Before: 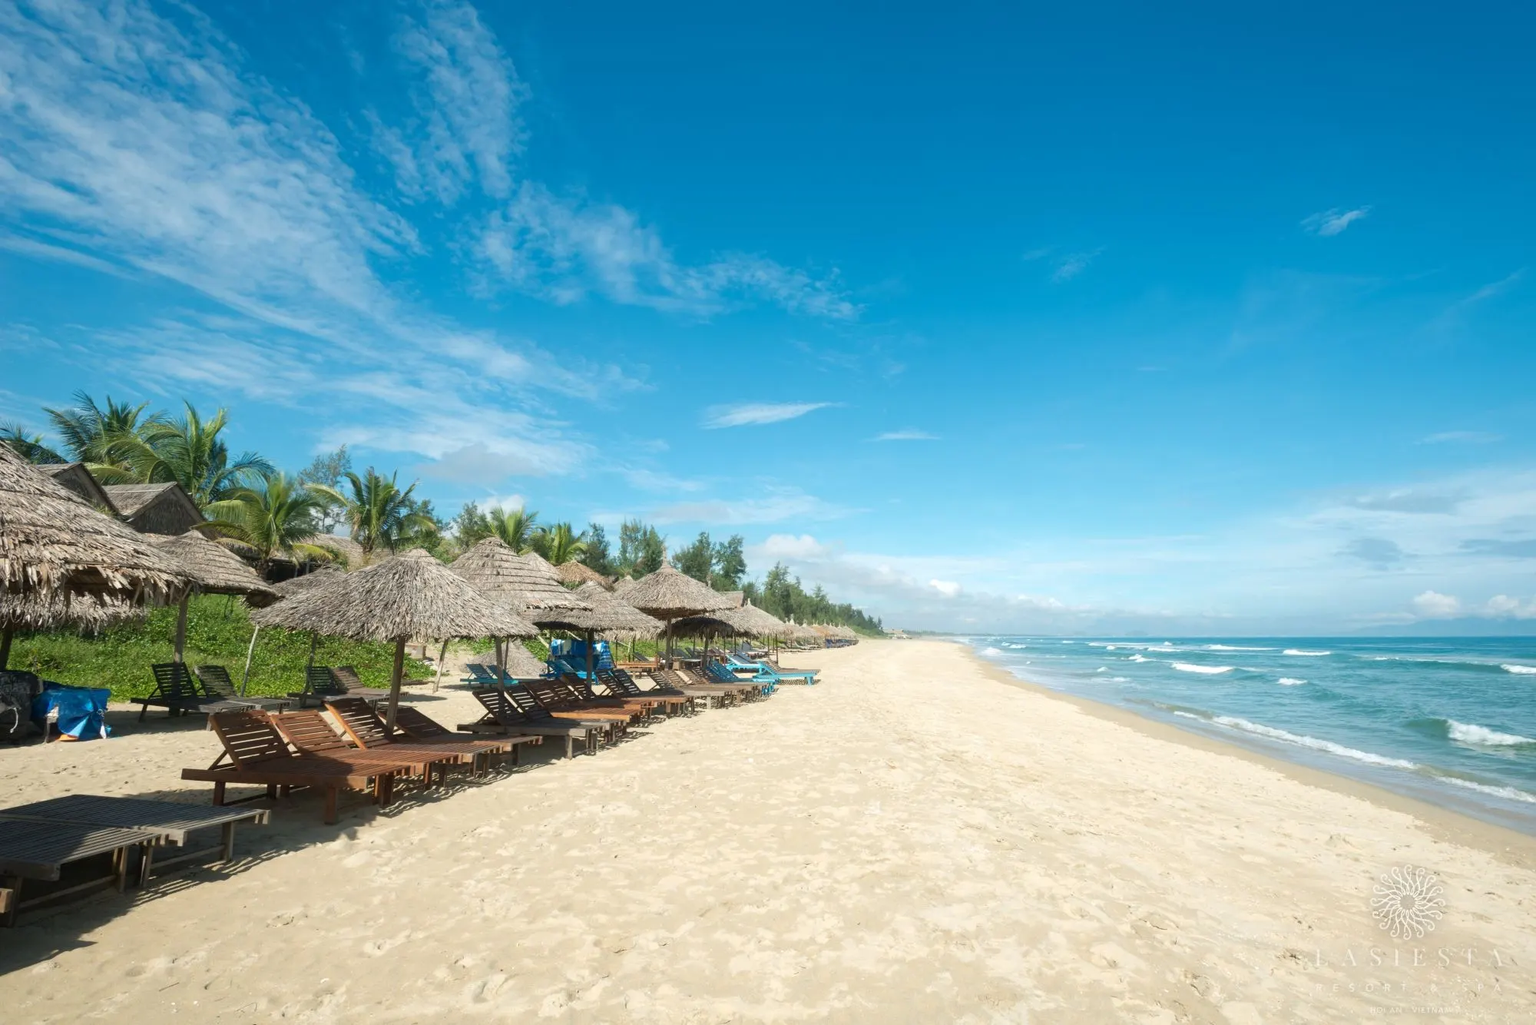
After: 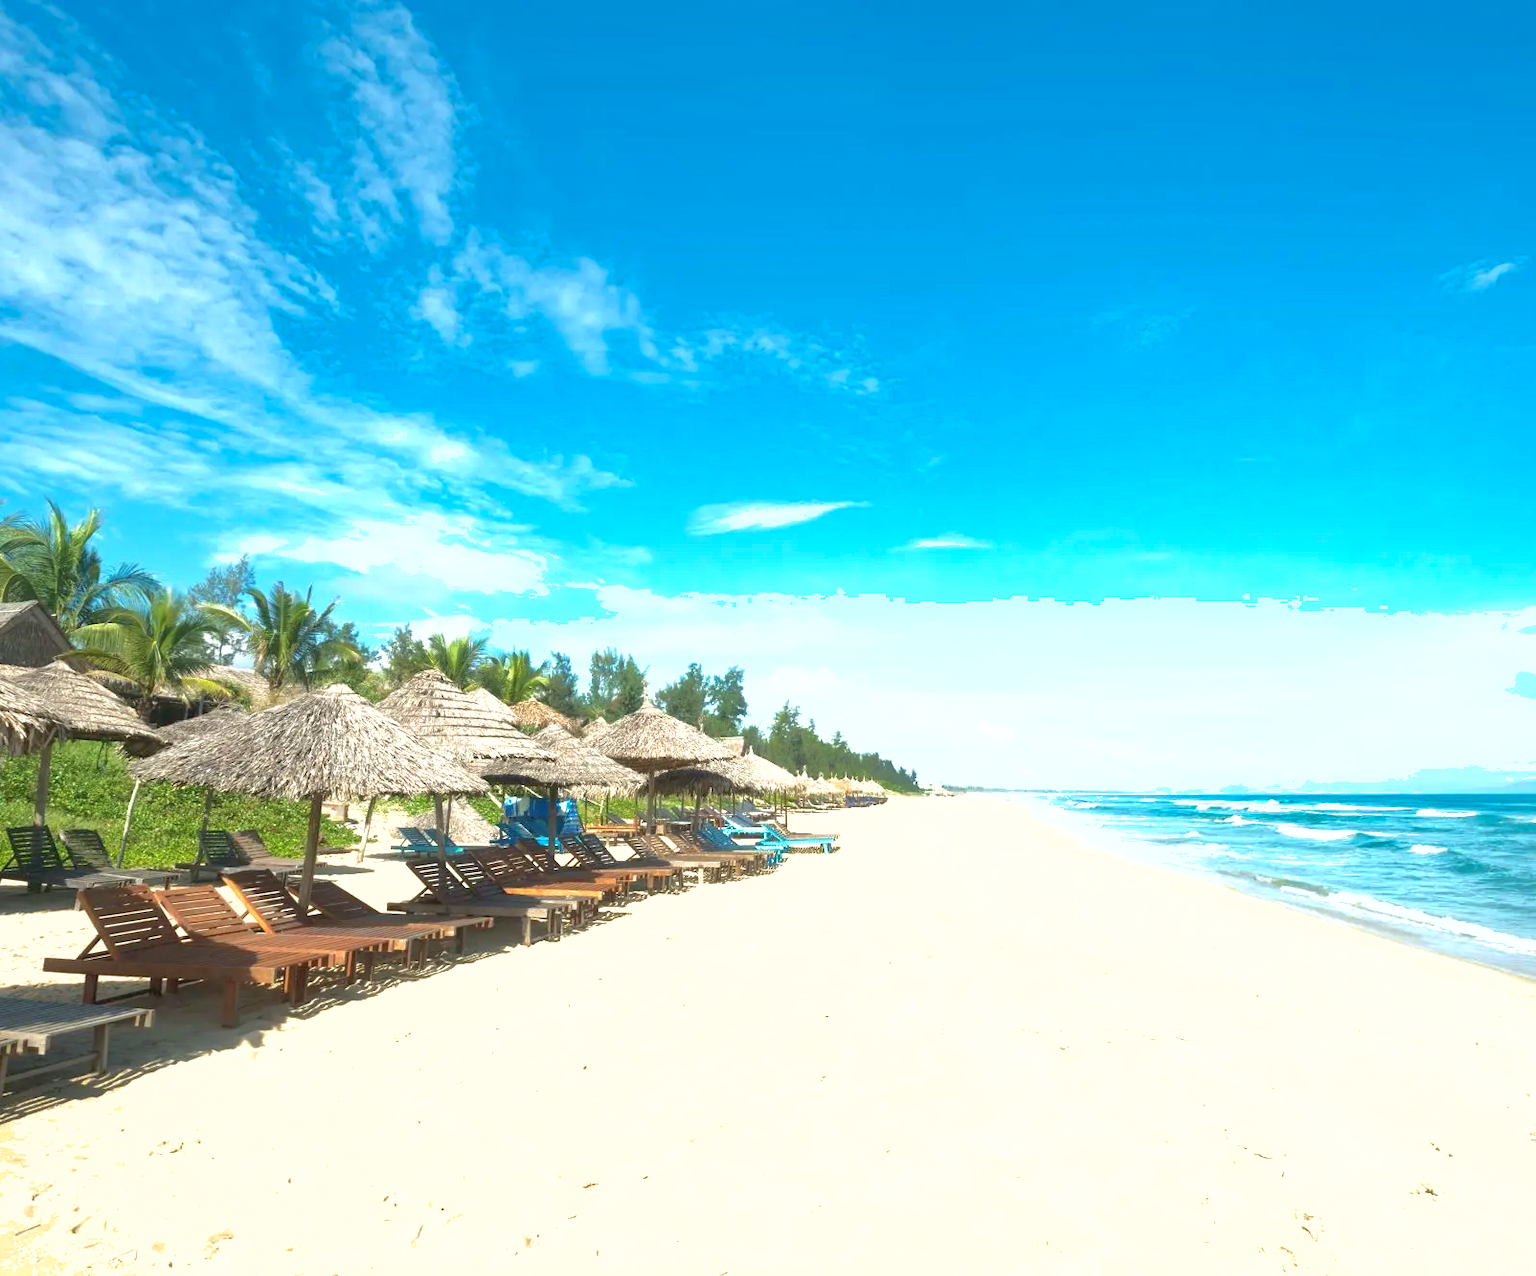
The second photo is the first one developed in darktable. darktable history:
exposure: black level correction 0, exposure 0.9 EV, compensate highlight preservation false
shadows and highlights: on, module defaults
crop and rotate: left 9.597%, right 10.195%
